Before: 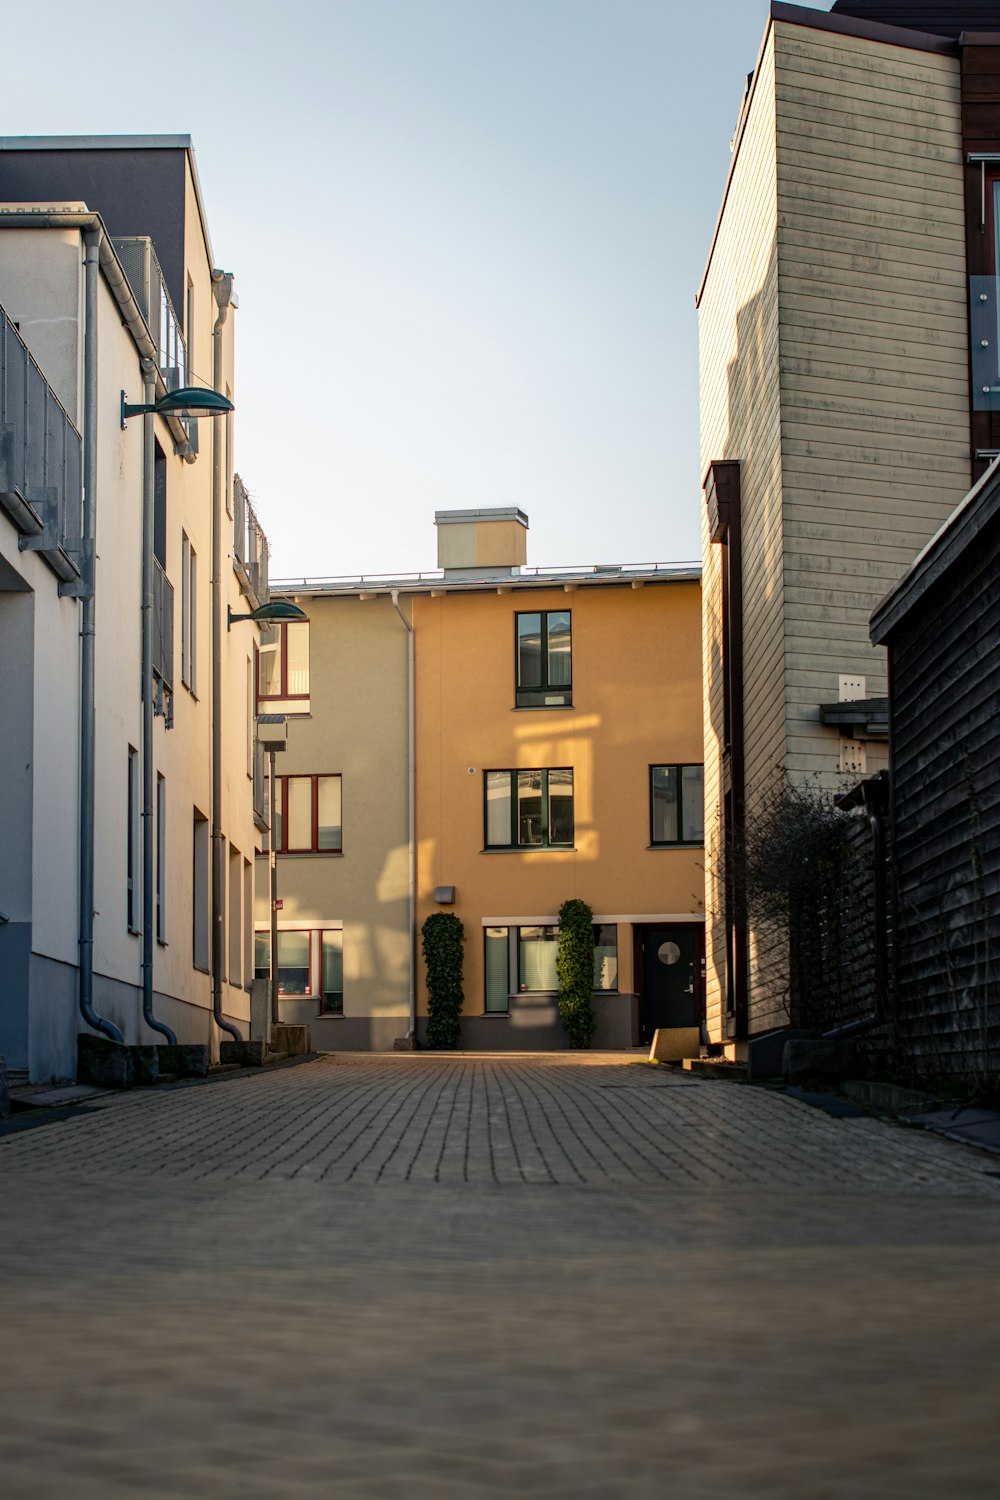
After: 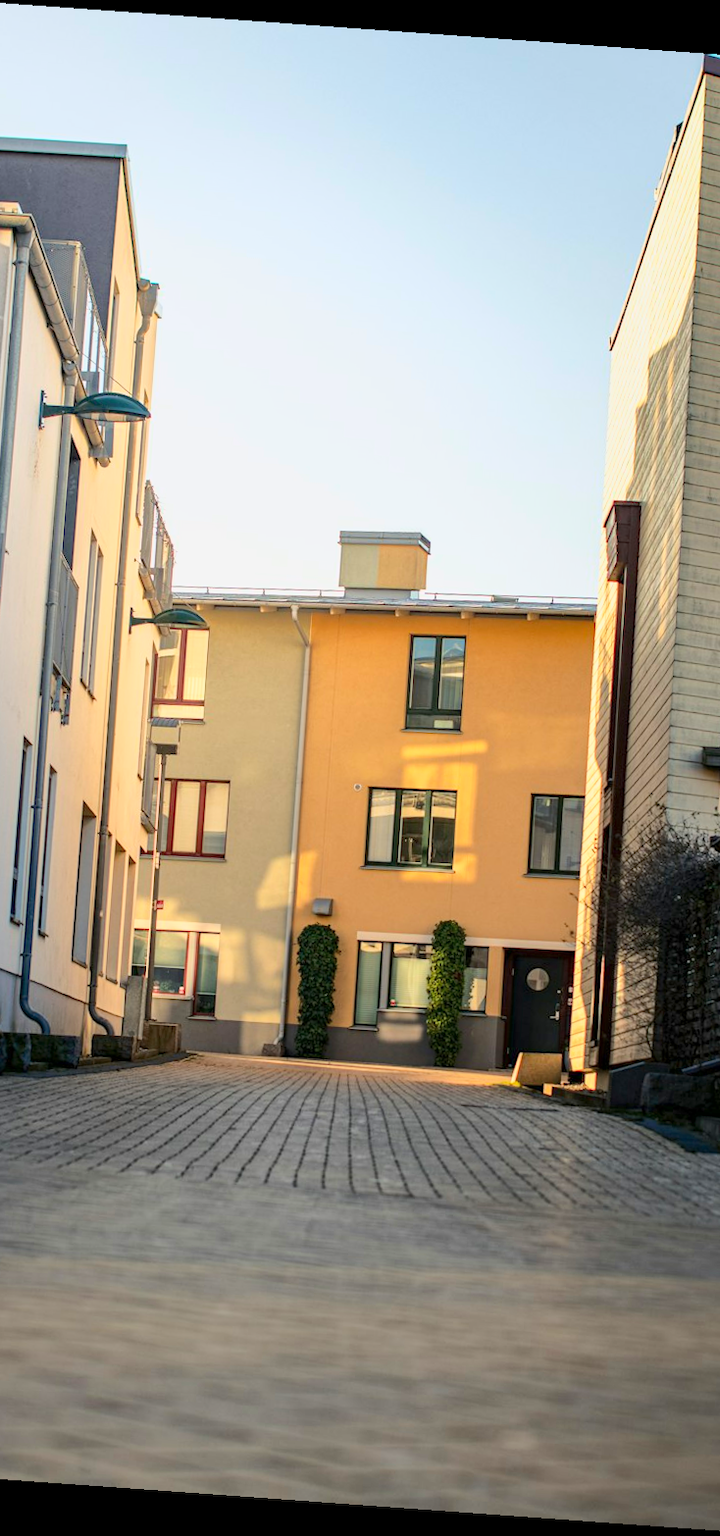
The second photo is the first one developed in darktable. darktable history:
crop and rotate: left 14.385%, right 18.948%
base curve: curves: ch0 [(0, 0) (0.025, 0.046) (0.112, 0.277) (0.467, 0.74) (0.814, 0.929) (1, 0.942)]
rotate and perspective: rotation 4.1°, automatic cropping off
shadows and highlights: on, module defaults
